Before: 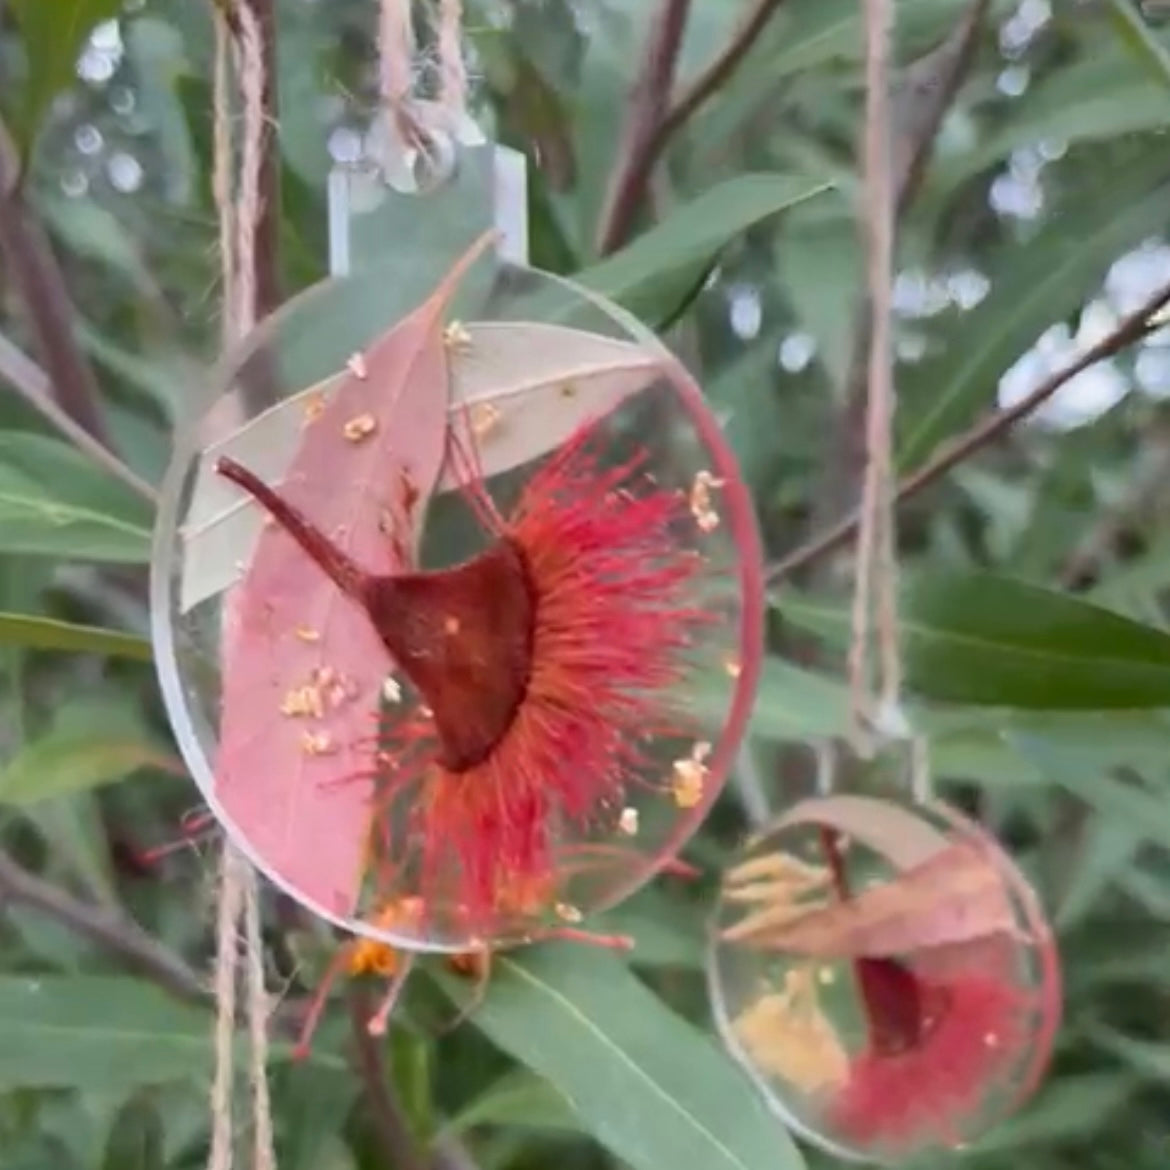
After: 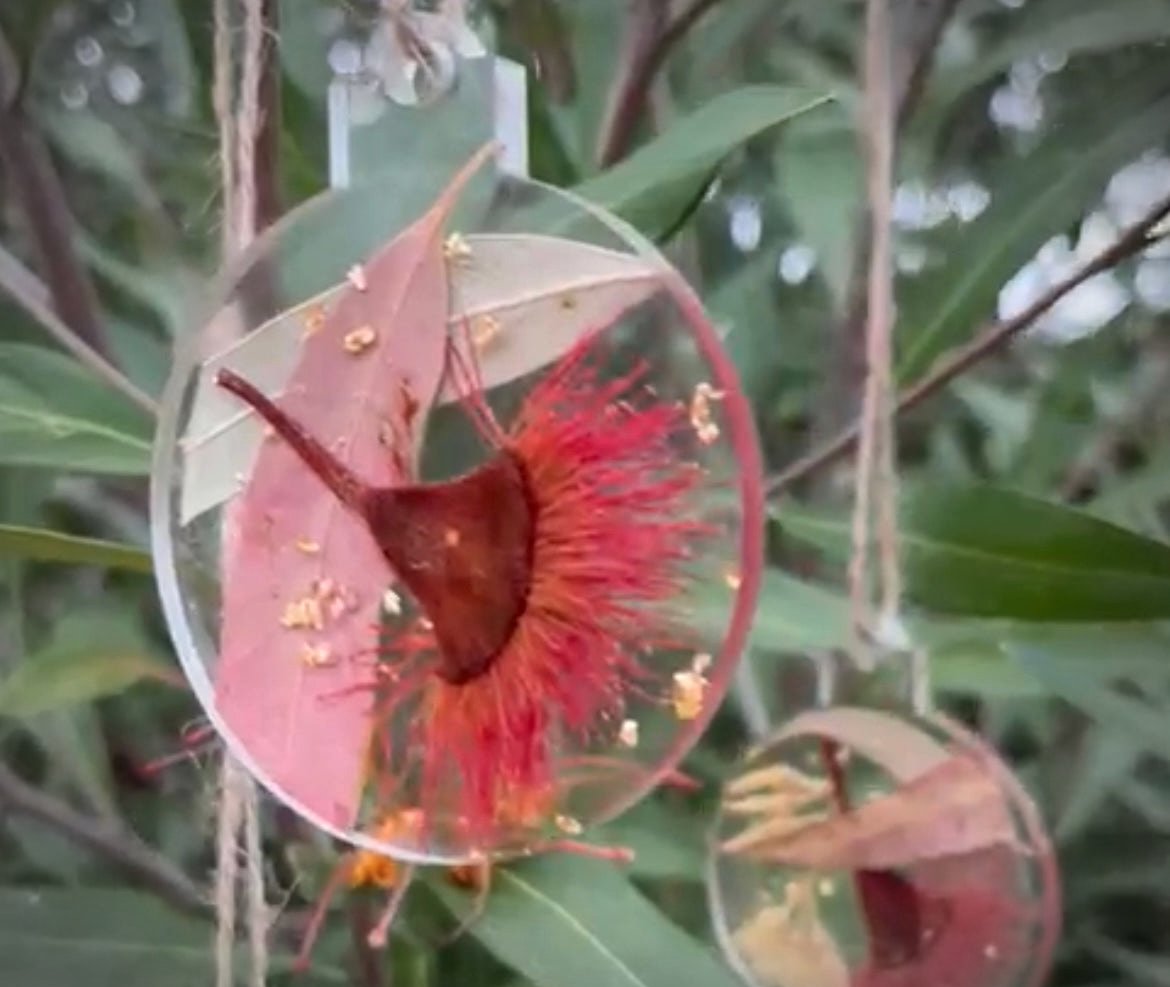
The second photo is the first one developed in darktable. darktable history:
crop: top 7.559%, bottom 8.021%
vignetting: automatic ratio true
local contrast: highlights 102%, shadows 97%, detail 119%, midtone range 0.2
